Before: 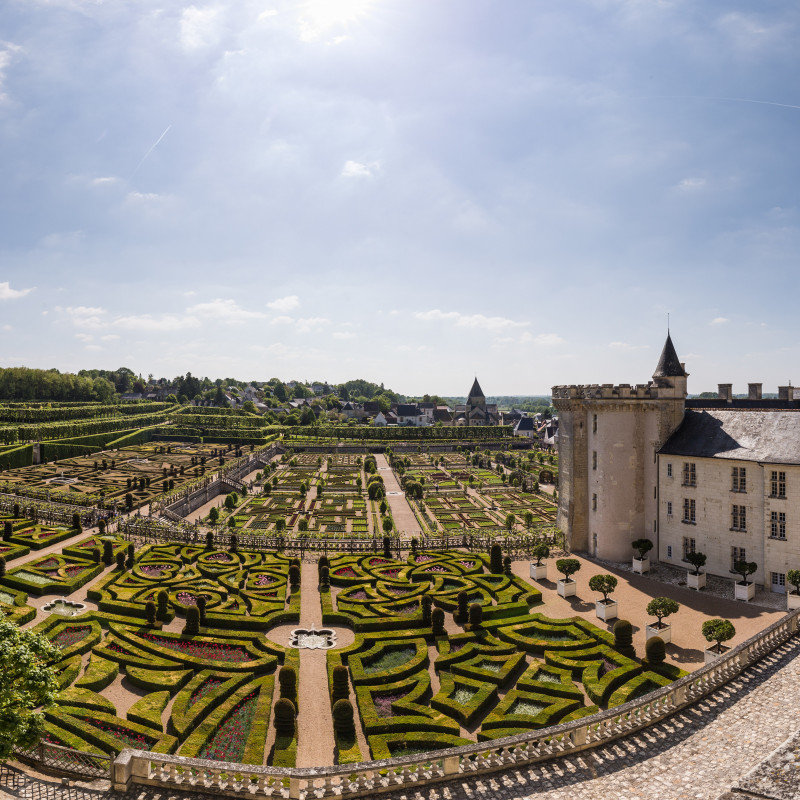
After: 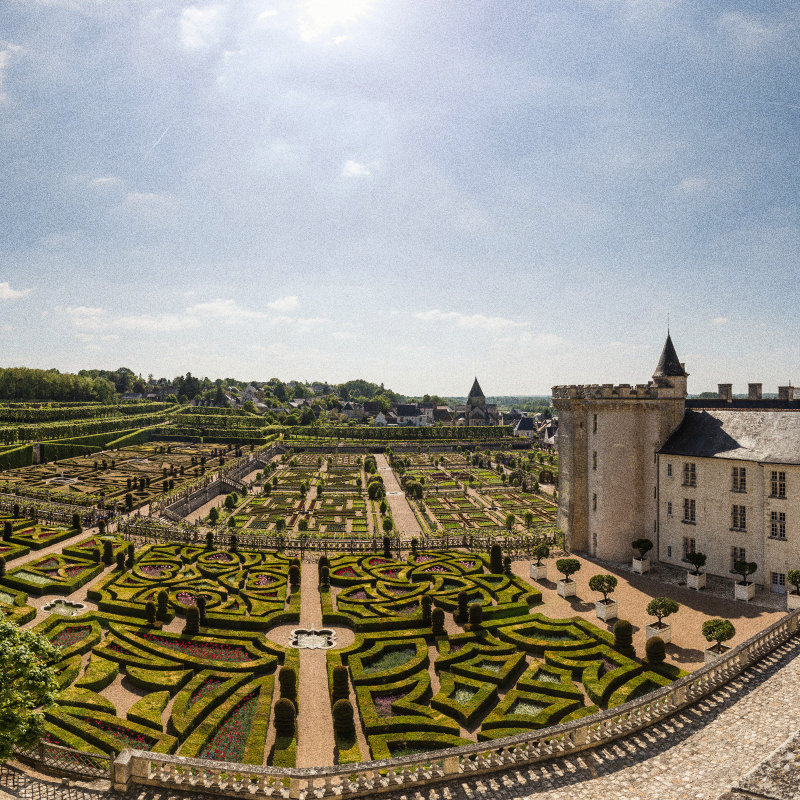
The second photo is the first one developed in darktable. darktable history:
rgb curve: curves: ch2 [(0, 0) (0.567, 0.512) (1, 1)], mode RGB, independent channels
grain: coarseness 0.09 ISO, strength 40%
